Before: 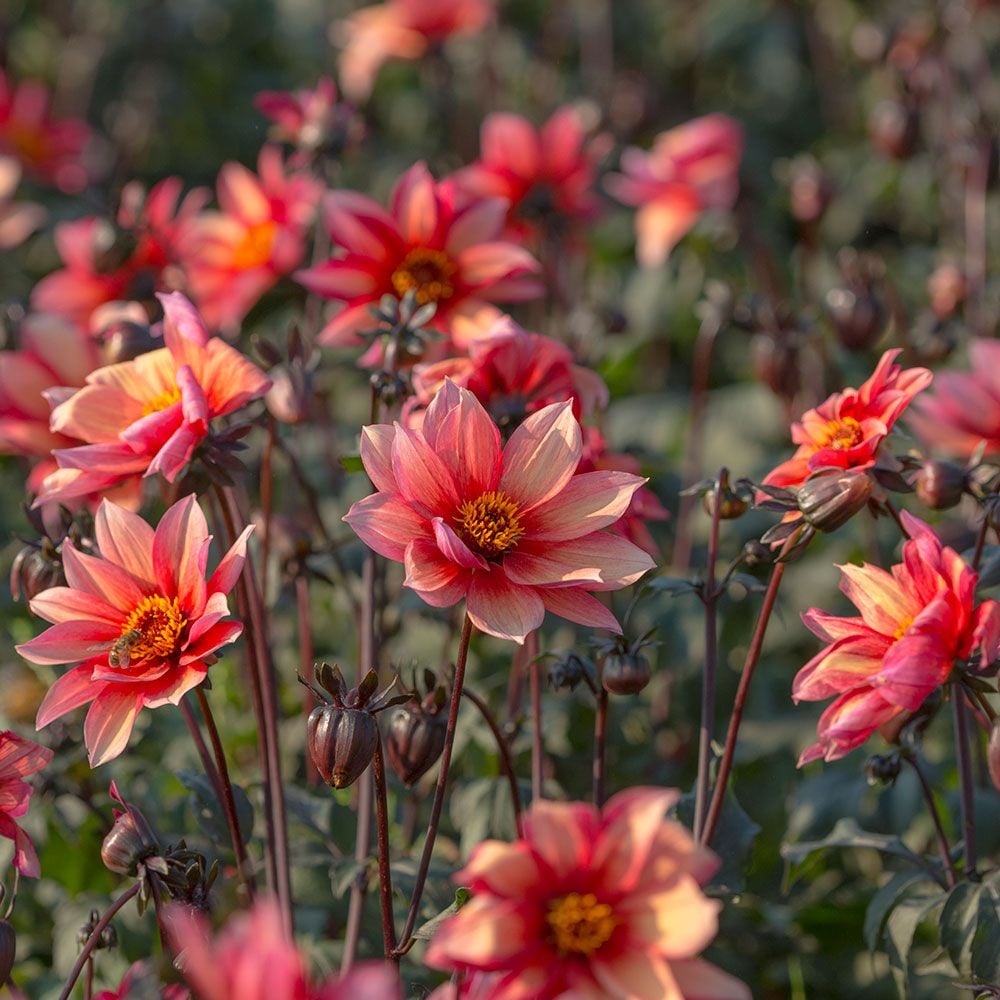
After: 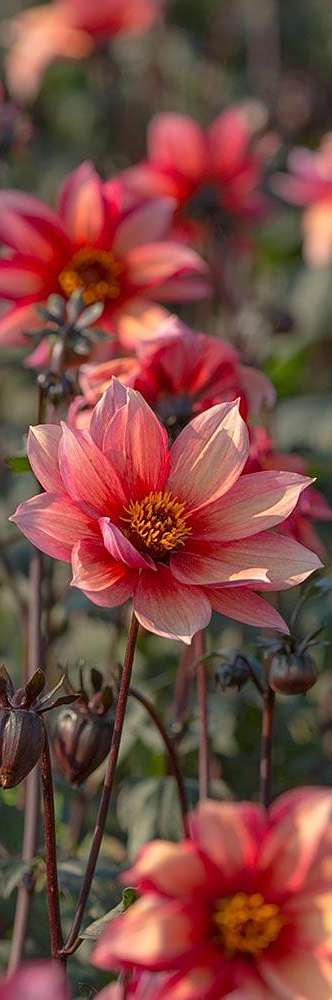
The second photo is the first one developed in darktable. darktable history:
sharpen: radius 1.272, amount 0.305, threshold 0
crop: left 33.36%, right 33.36%
